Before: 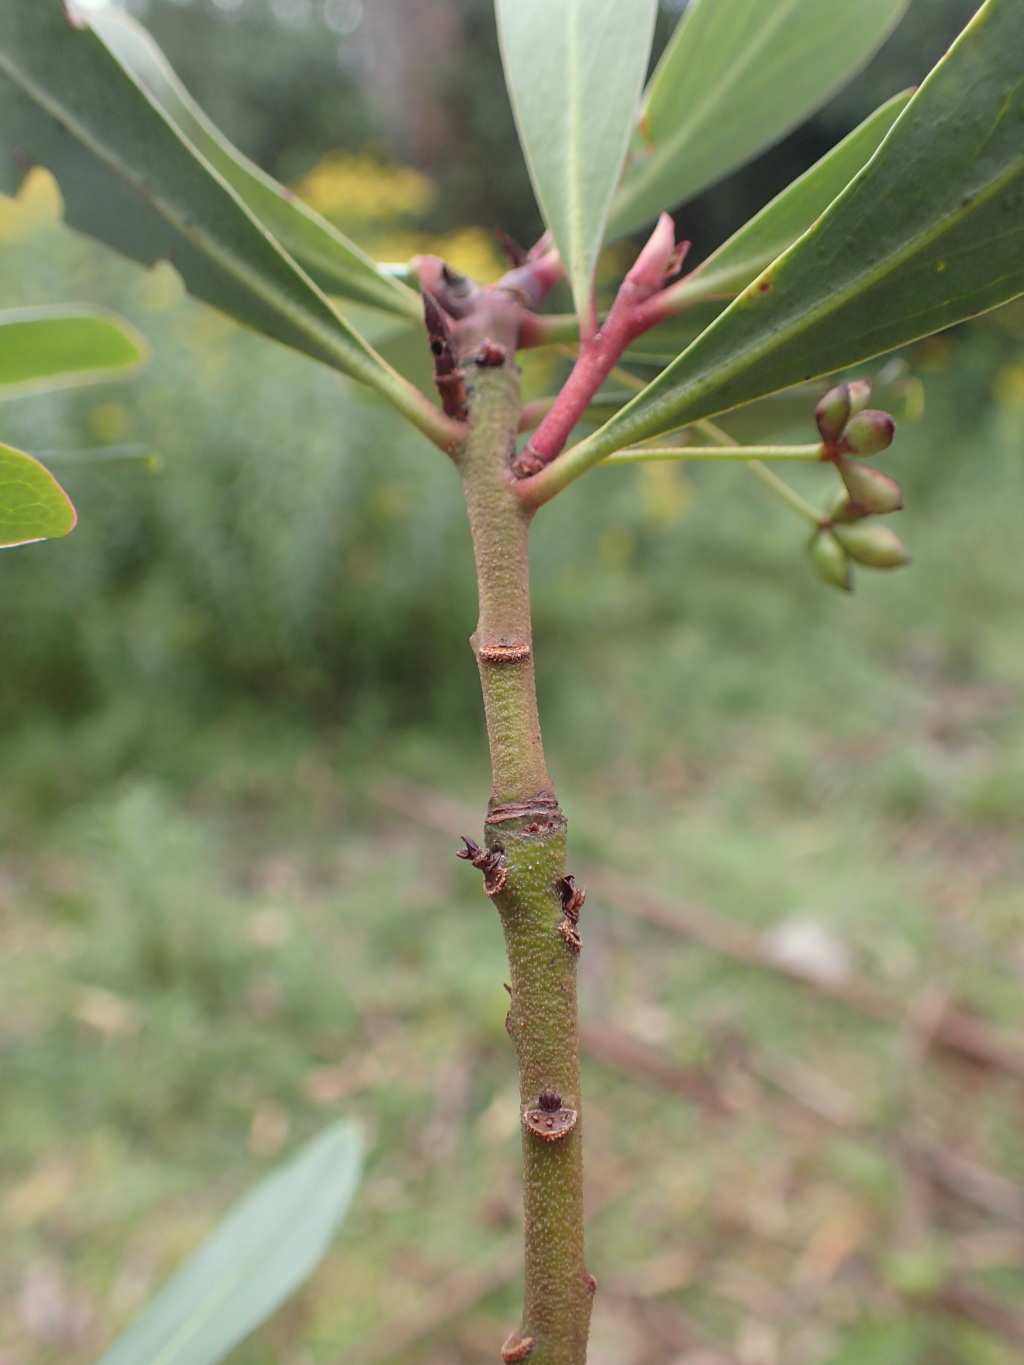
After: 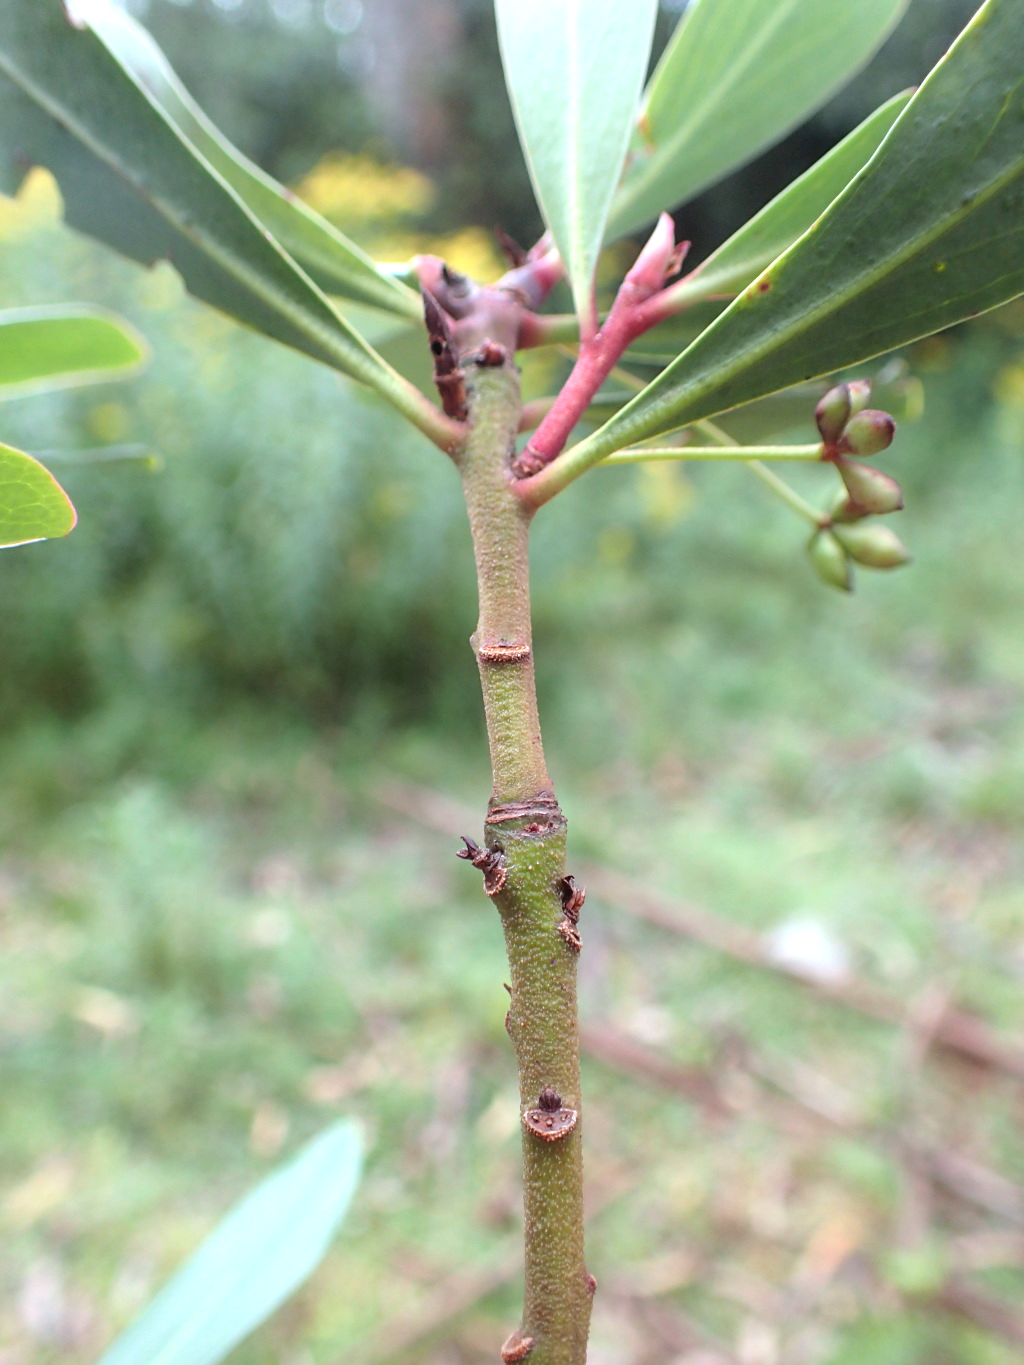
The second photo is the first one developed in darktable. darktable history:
tone equalizer: -8 EV -0.745 EV, -7 EV -0.707 EV, -6 EV -0.569 EV, -5 EV -0.366 EV, -3 EV 0.382 EV, -2 EV 0.6 EV, -1 EV 0.7 EV, +0 EV 0.742 EV
contrast brightness saturation: contrast 0.04, saturation 0.065
color correction: highlights a* -3.94, highlights b* -10.97
